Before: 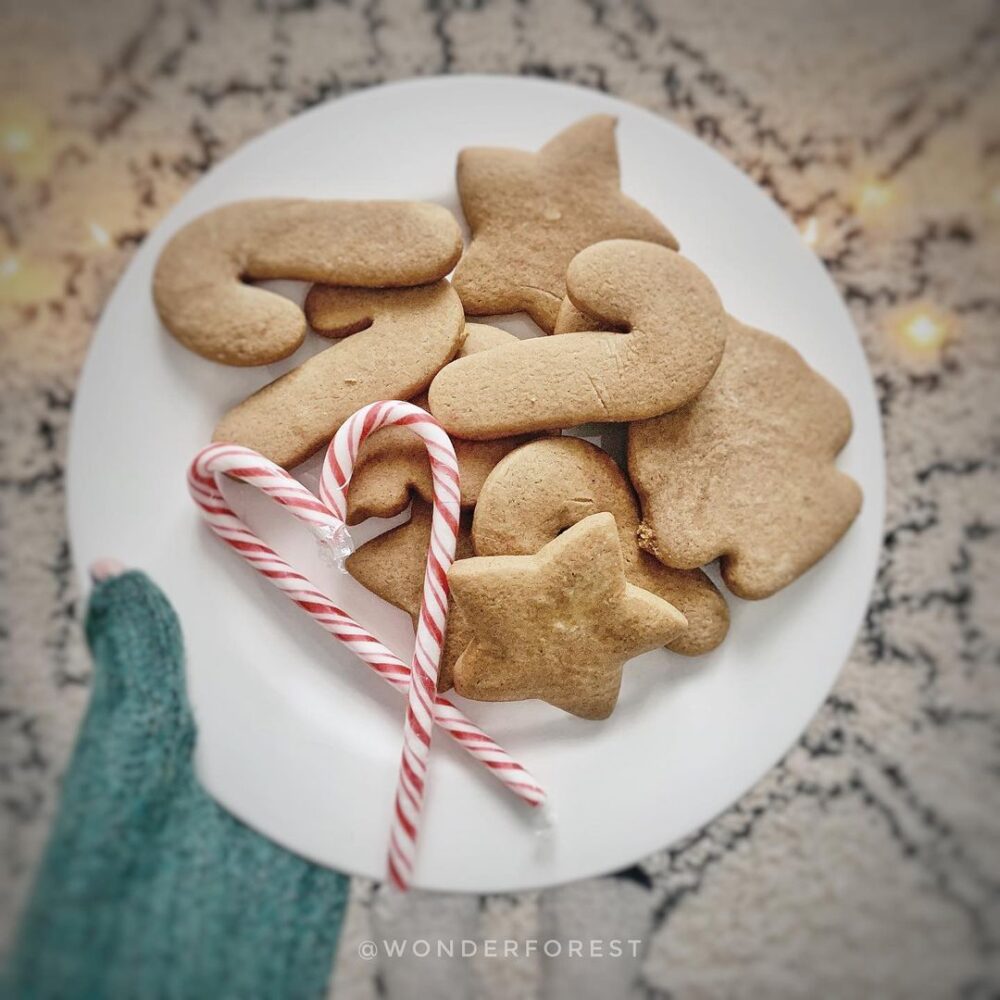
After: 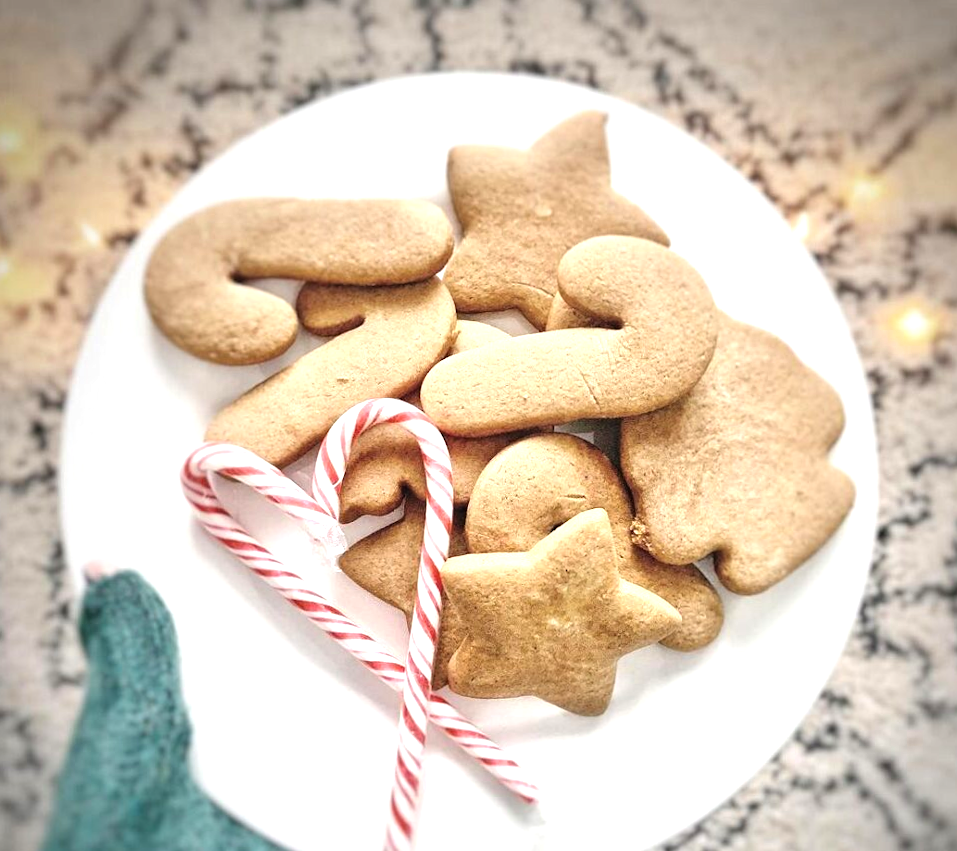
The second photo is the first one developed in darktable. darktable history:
exposure: black level correction 0, exposure 0.199 EV, compensate exposure bias true, compensate highlight preservation false
crop and rotate: angle 0.433°, left 0.361%, right 3.203%, bottom 14.255%
tone equalizer: -8 EV -0.757 EV, -7 EV -0.717 EV, -6 EV -0.573 EV, -5 EV -0.413 EV, -3 EV 0.368 EV, -2 EV 0.6 EV, -1 EV 0.674 EV, +0 EV 0.735 EV
